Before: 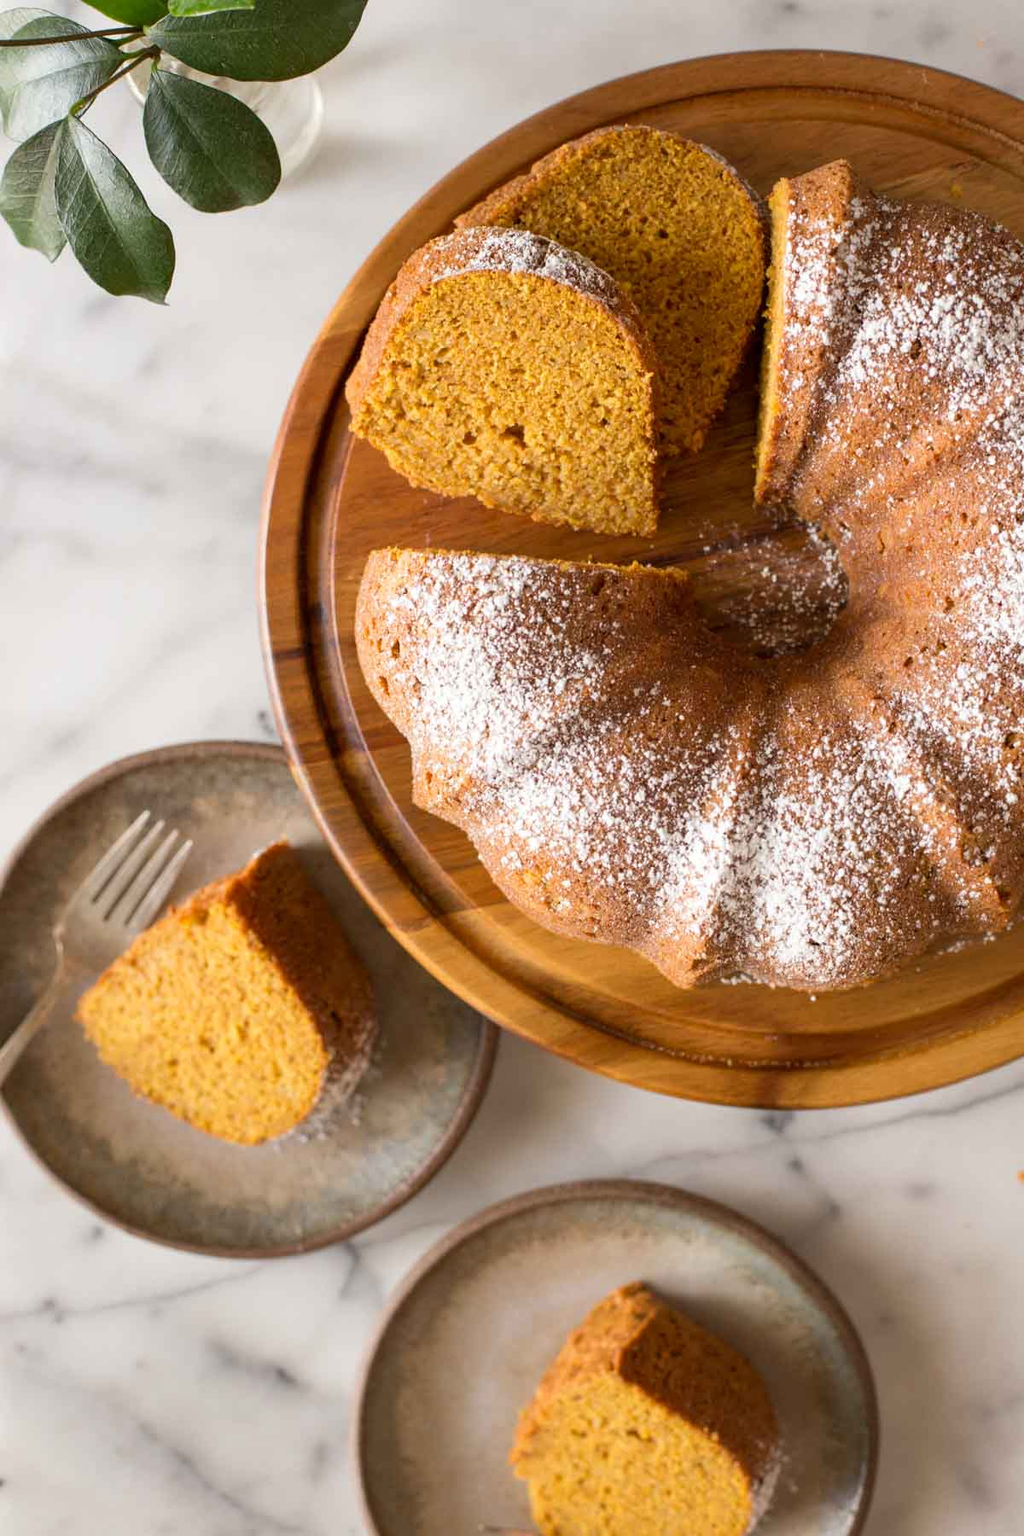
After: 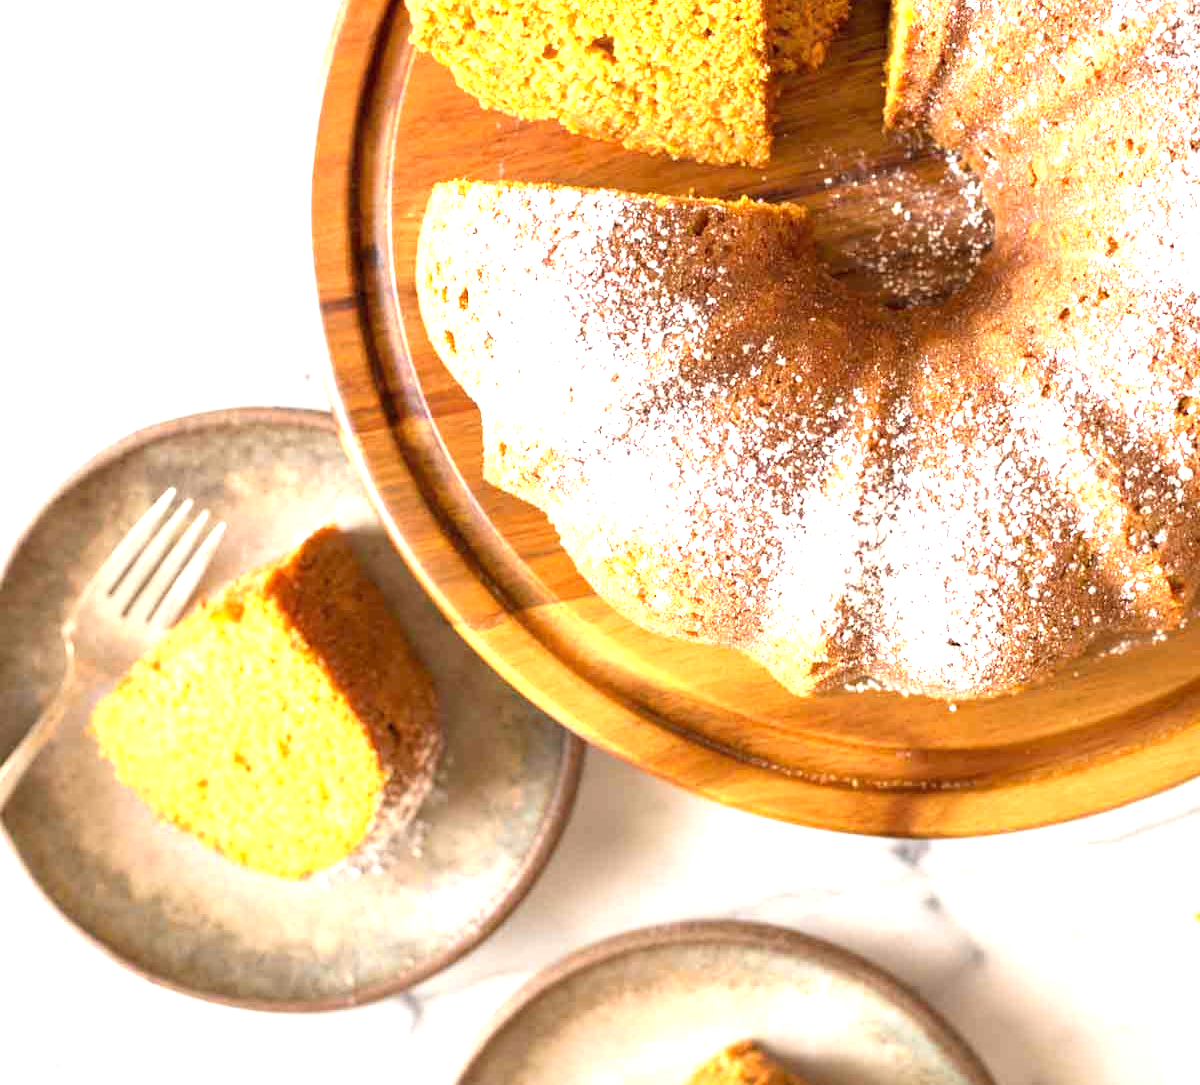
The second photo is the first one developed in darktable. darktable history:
exposure: black level correction 0, exposure 1.569 EV, compensate exposure bias true, compensate highlight preservation false
crop and rotate: top 25.677%, bottom 14.02%
